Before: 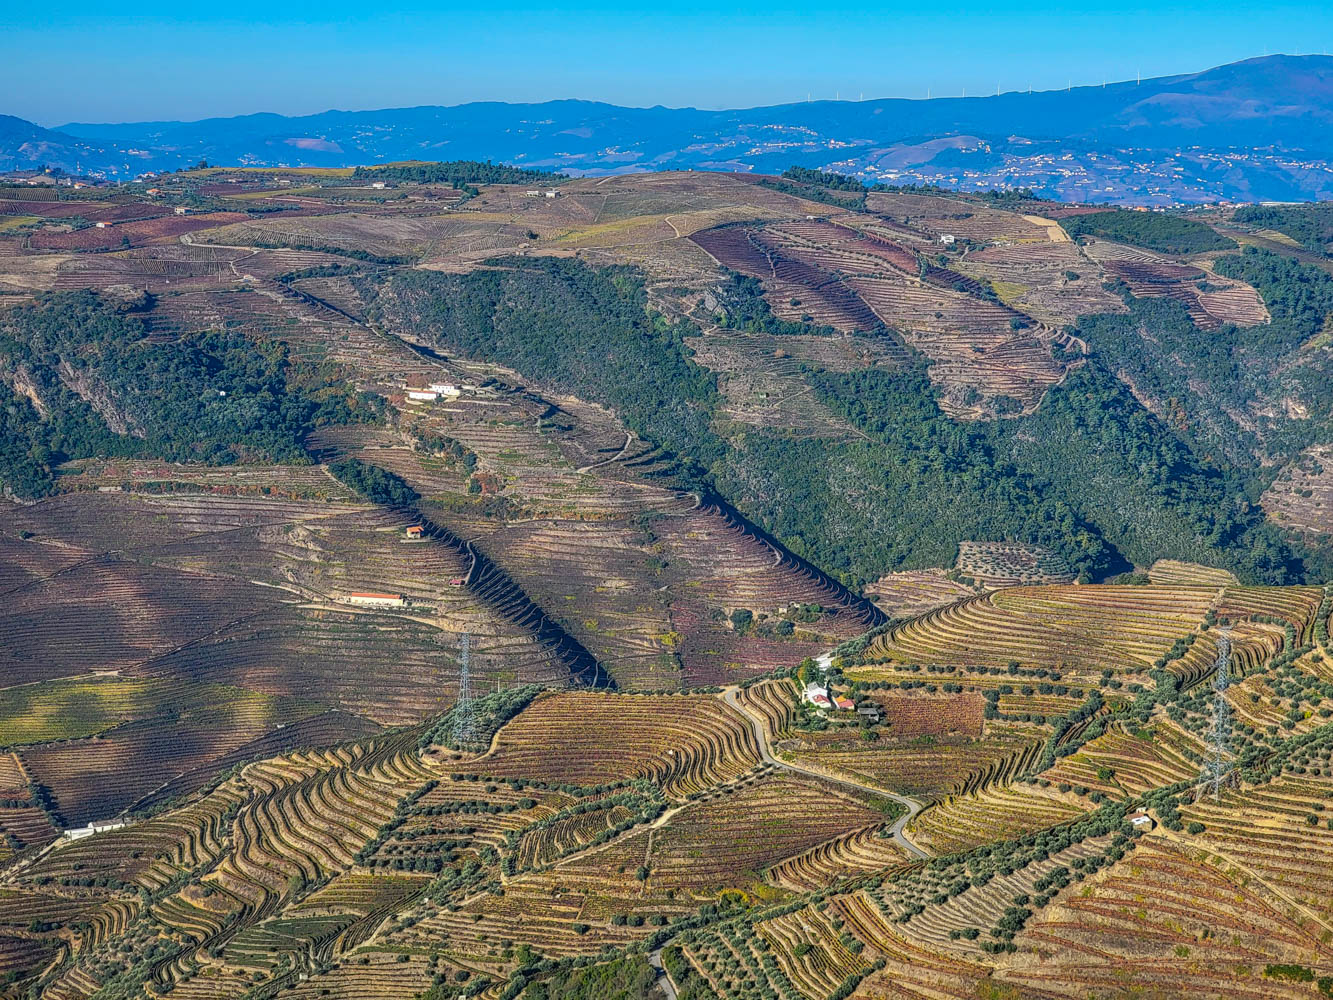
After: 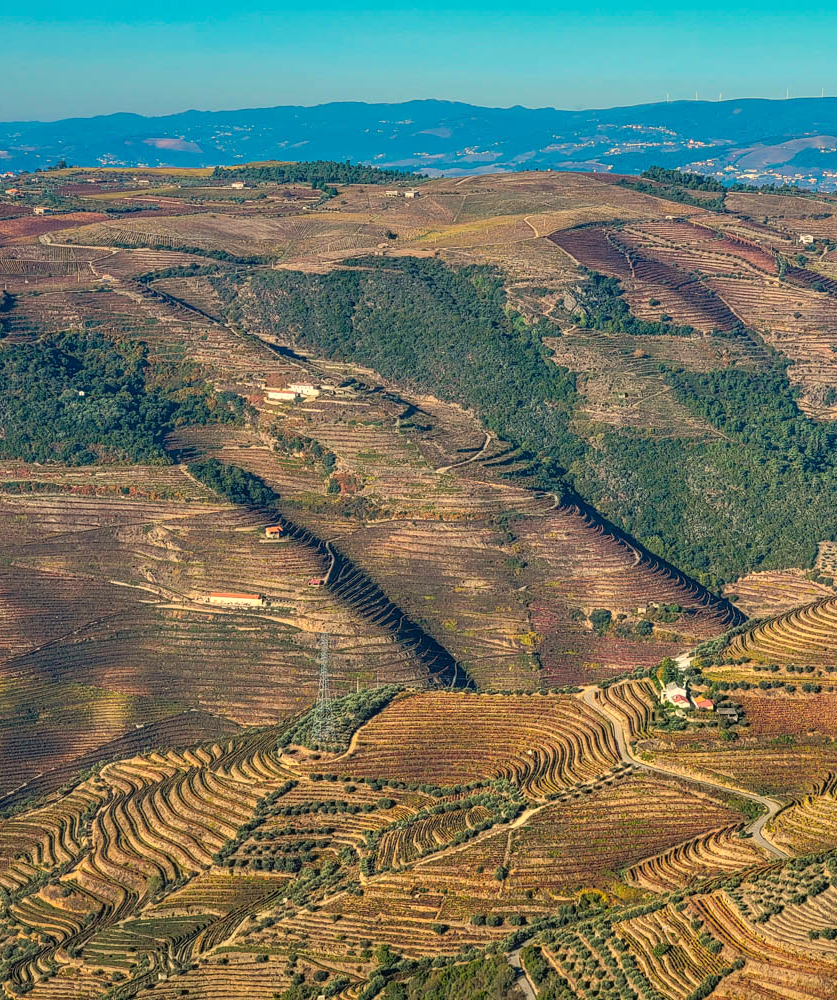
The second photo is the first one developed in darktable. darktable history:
crop: left 10.644%, right 26.528%
white balance: red 1.123, blue 0.83
base curve: curves: ch0 [(0, 0) (0.472, 0.508) (1, 1)]
